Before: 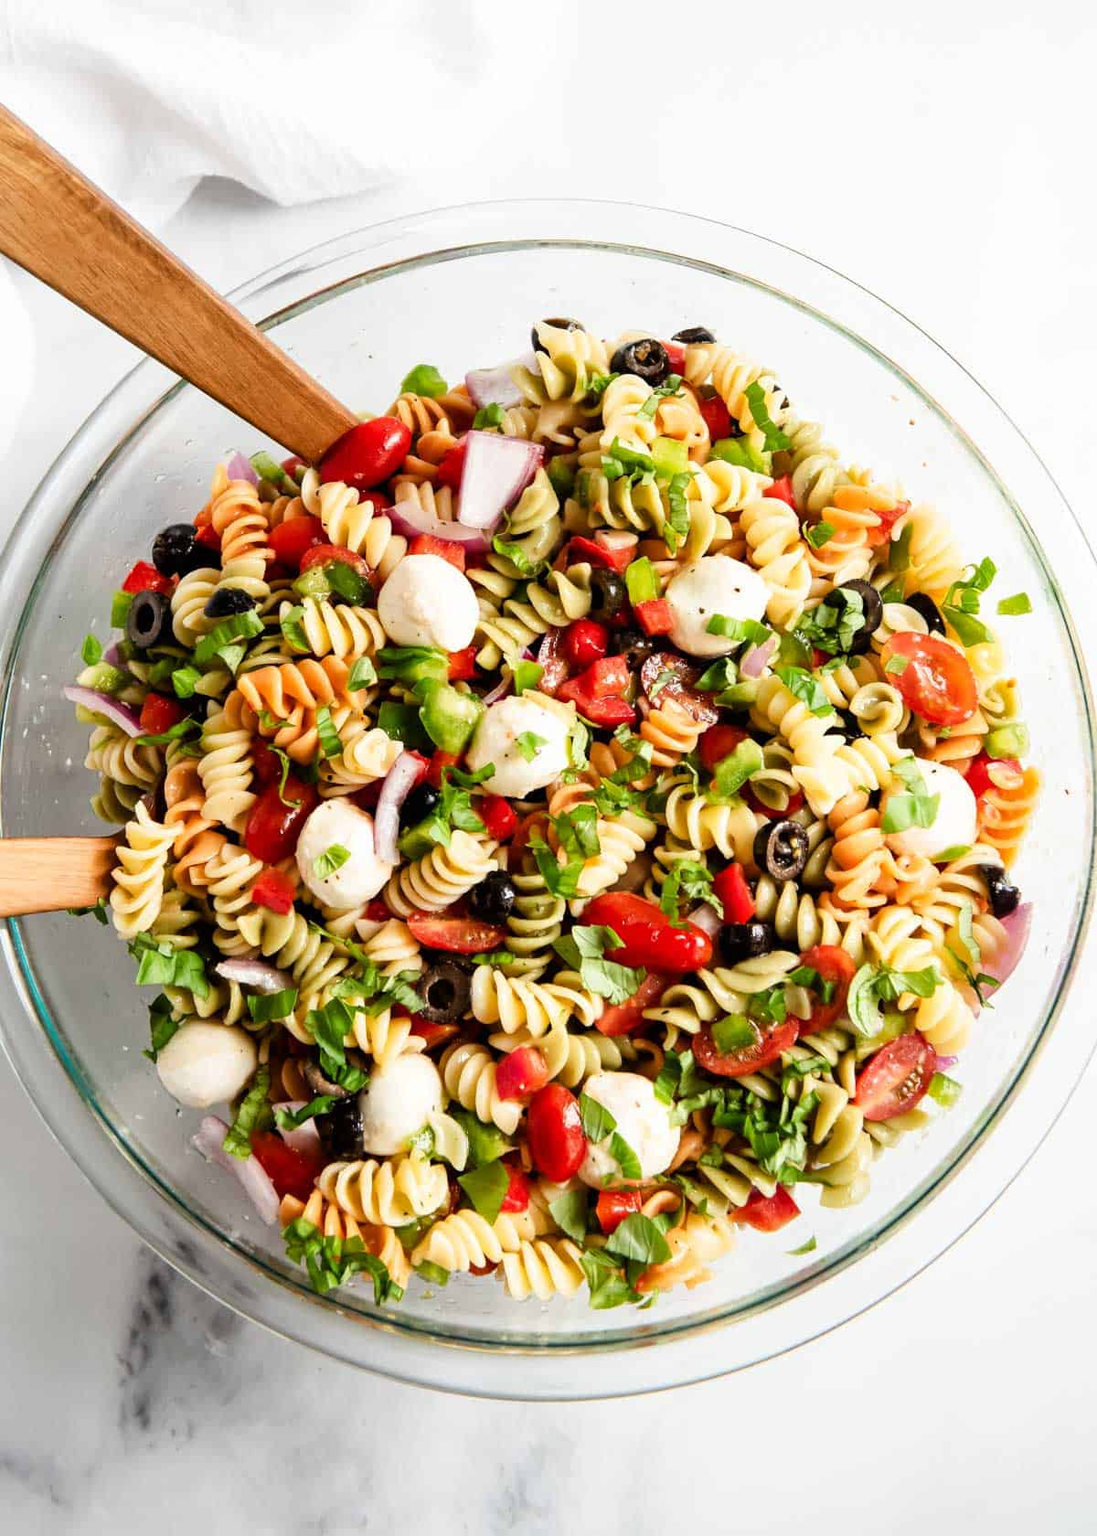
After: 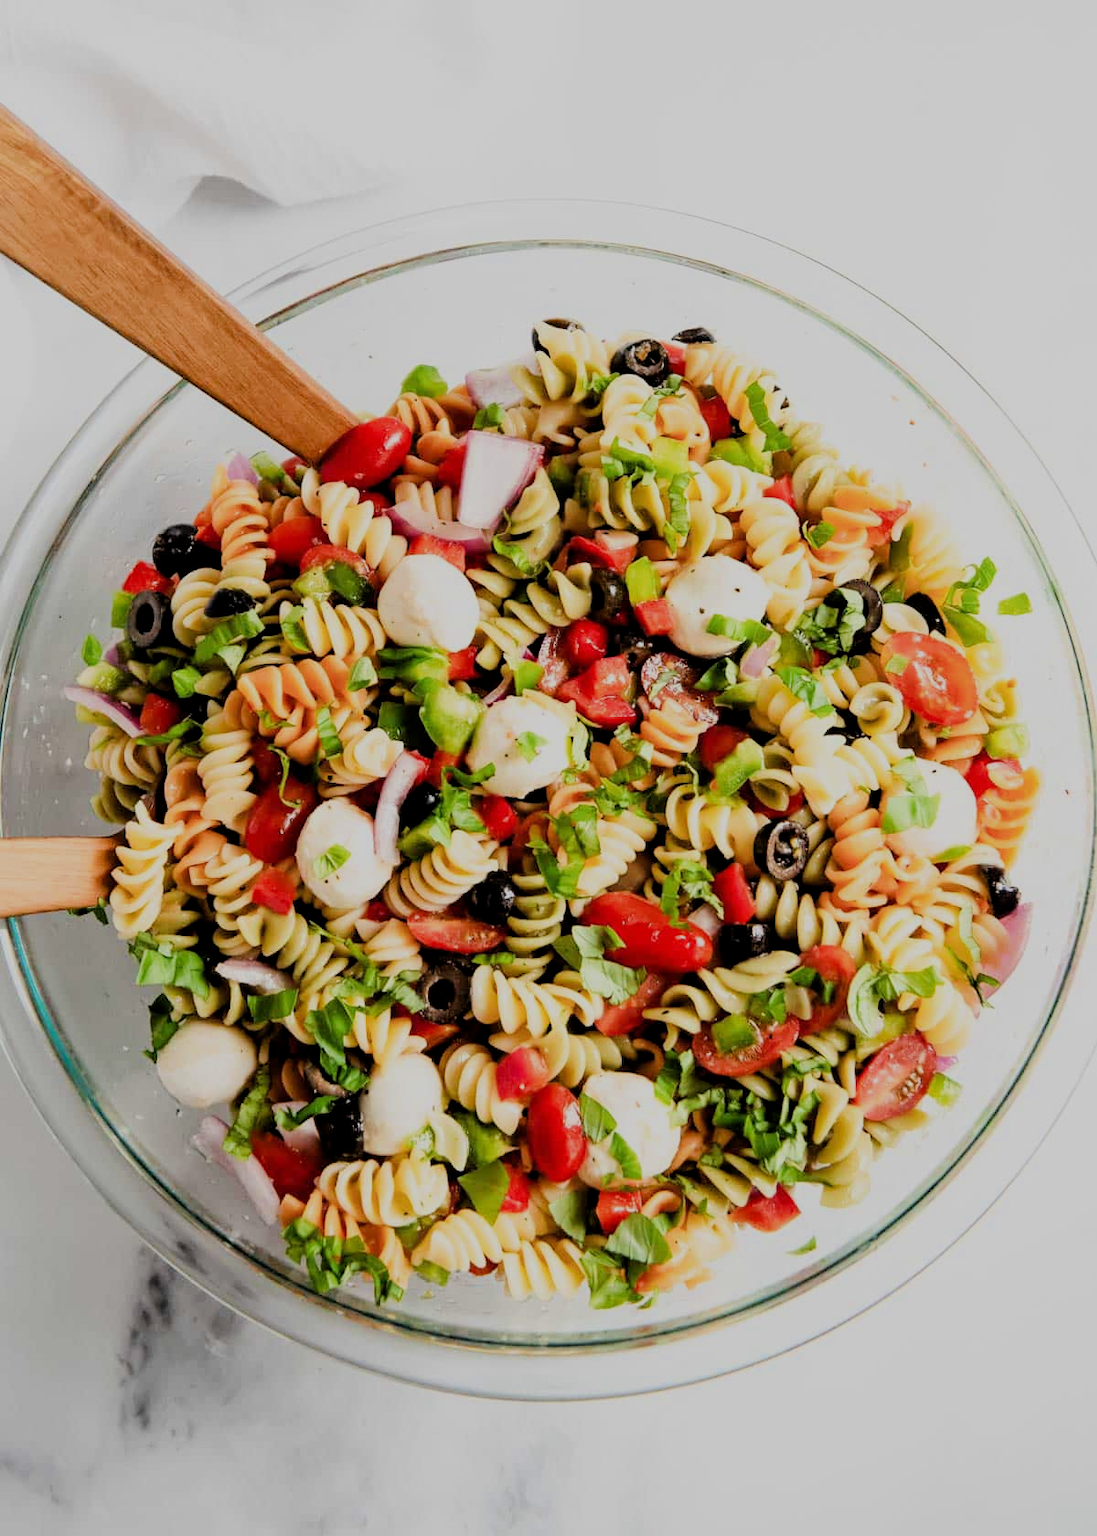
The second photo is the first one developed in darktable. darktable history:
filmic rgb: middle gray luminance 29.95%, black relative exposure -9.02 EV, white relative exposure 6.98 EV, target black luminance 0%, hardness 2.98, latitude 2.41%, contrast 0.96, highlights saturation mix 4.64%, shadows ↔ highlights balance 11.99%
